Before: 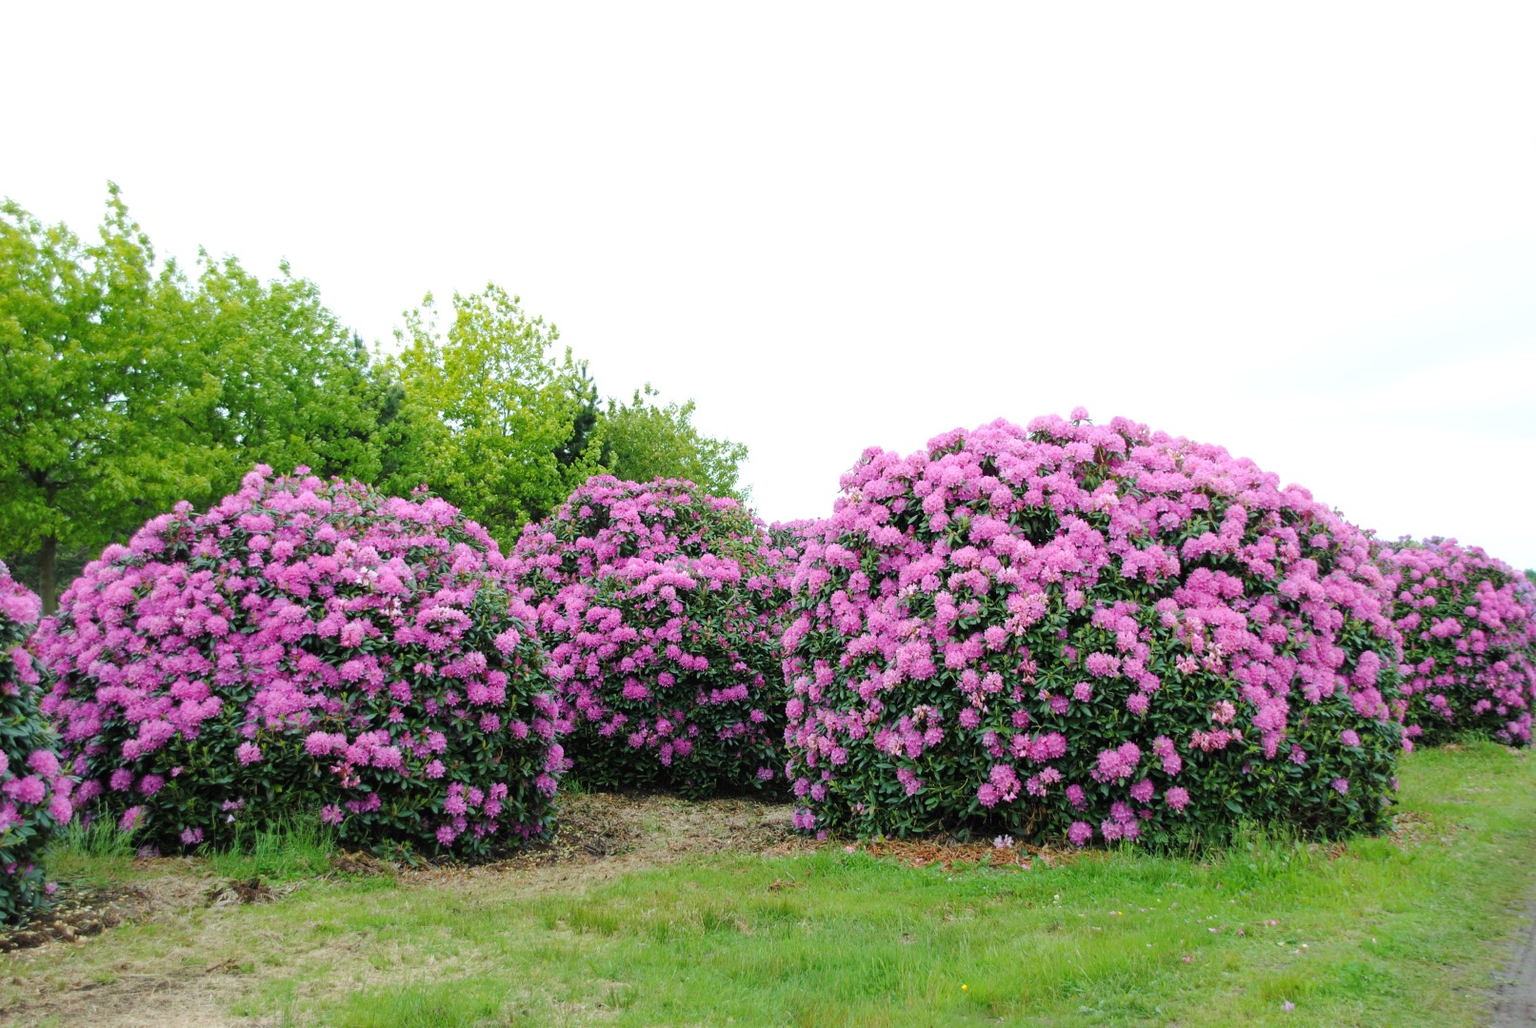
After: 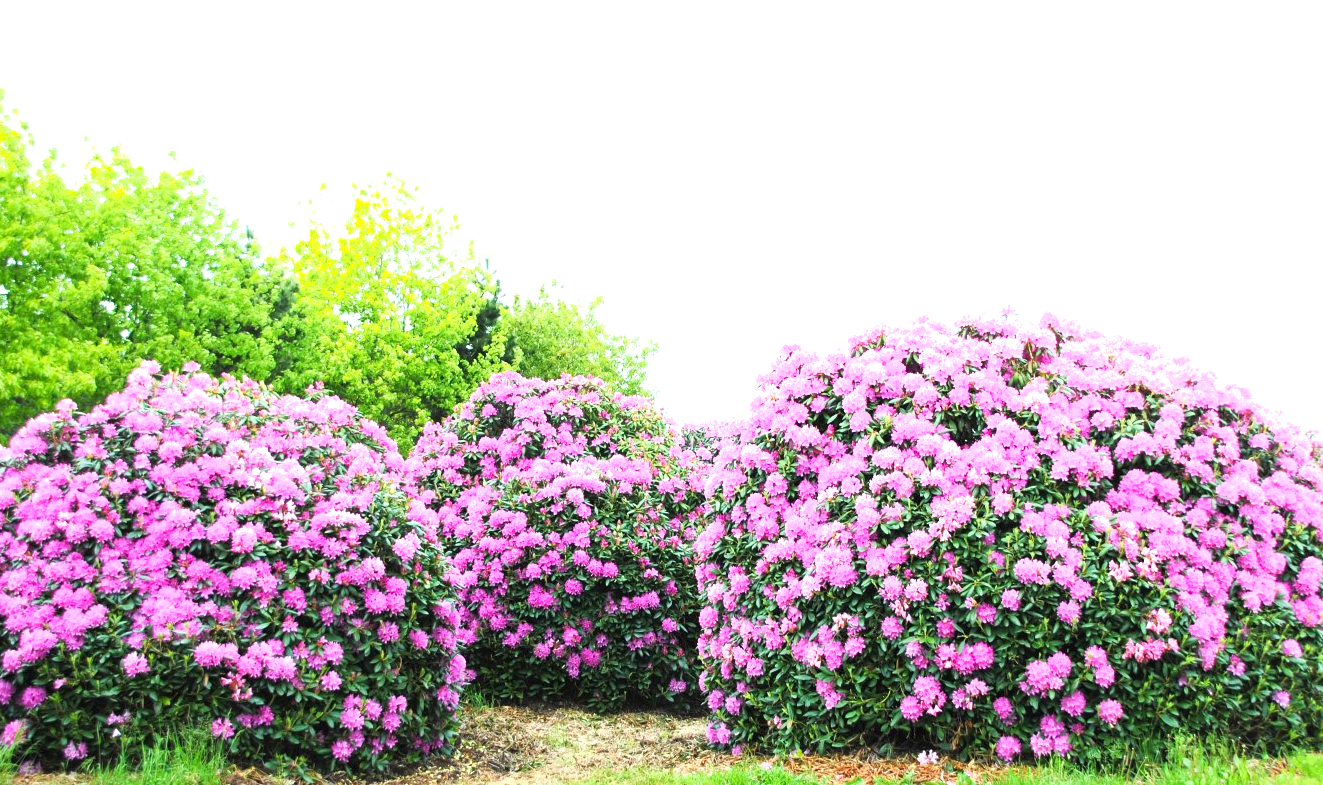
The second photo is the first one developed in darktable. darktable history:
shadows and highlights: shadows 0, highlights 40
exposure: exposure 1.2 EV, compensate highlight preservation false
color correction: saturation 1.1
crop: left 7.856%, top 11.836%, right 10.12%, bottom 15.387%
tone equalizer: -8 EV -0.55 EV
